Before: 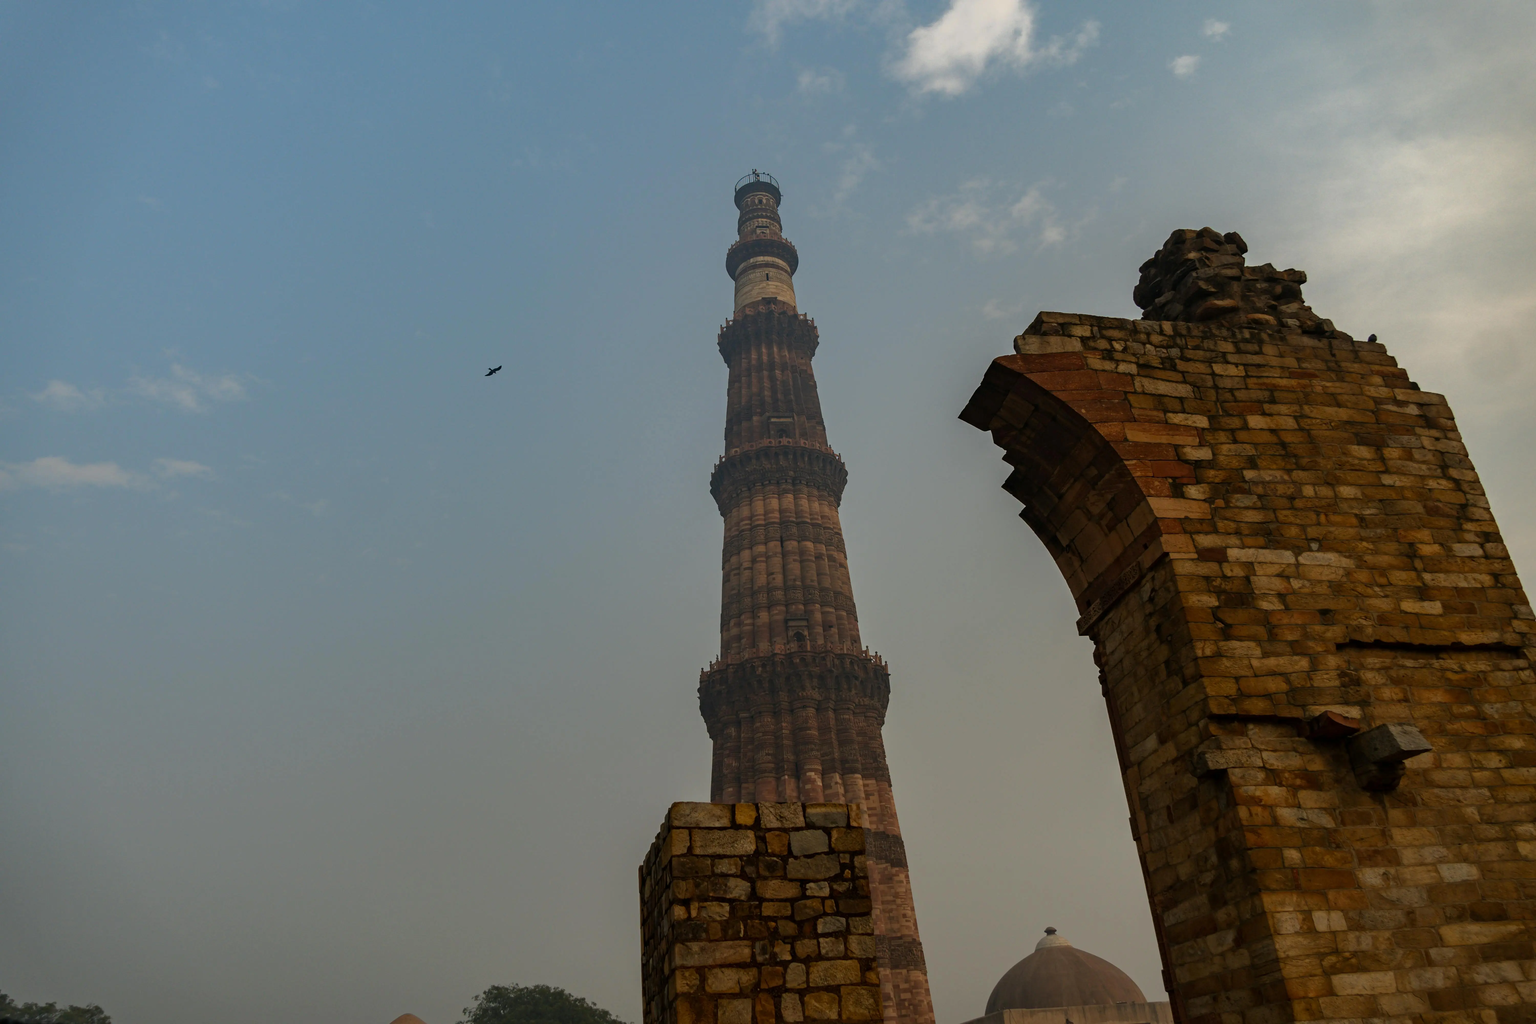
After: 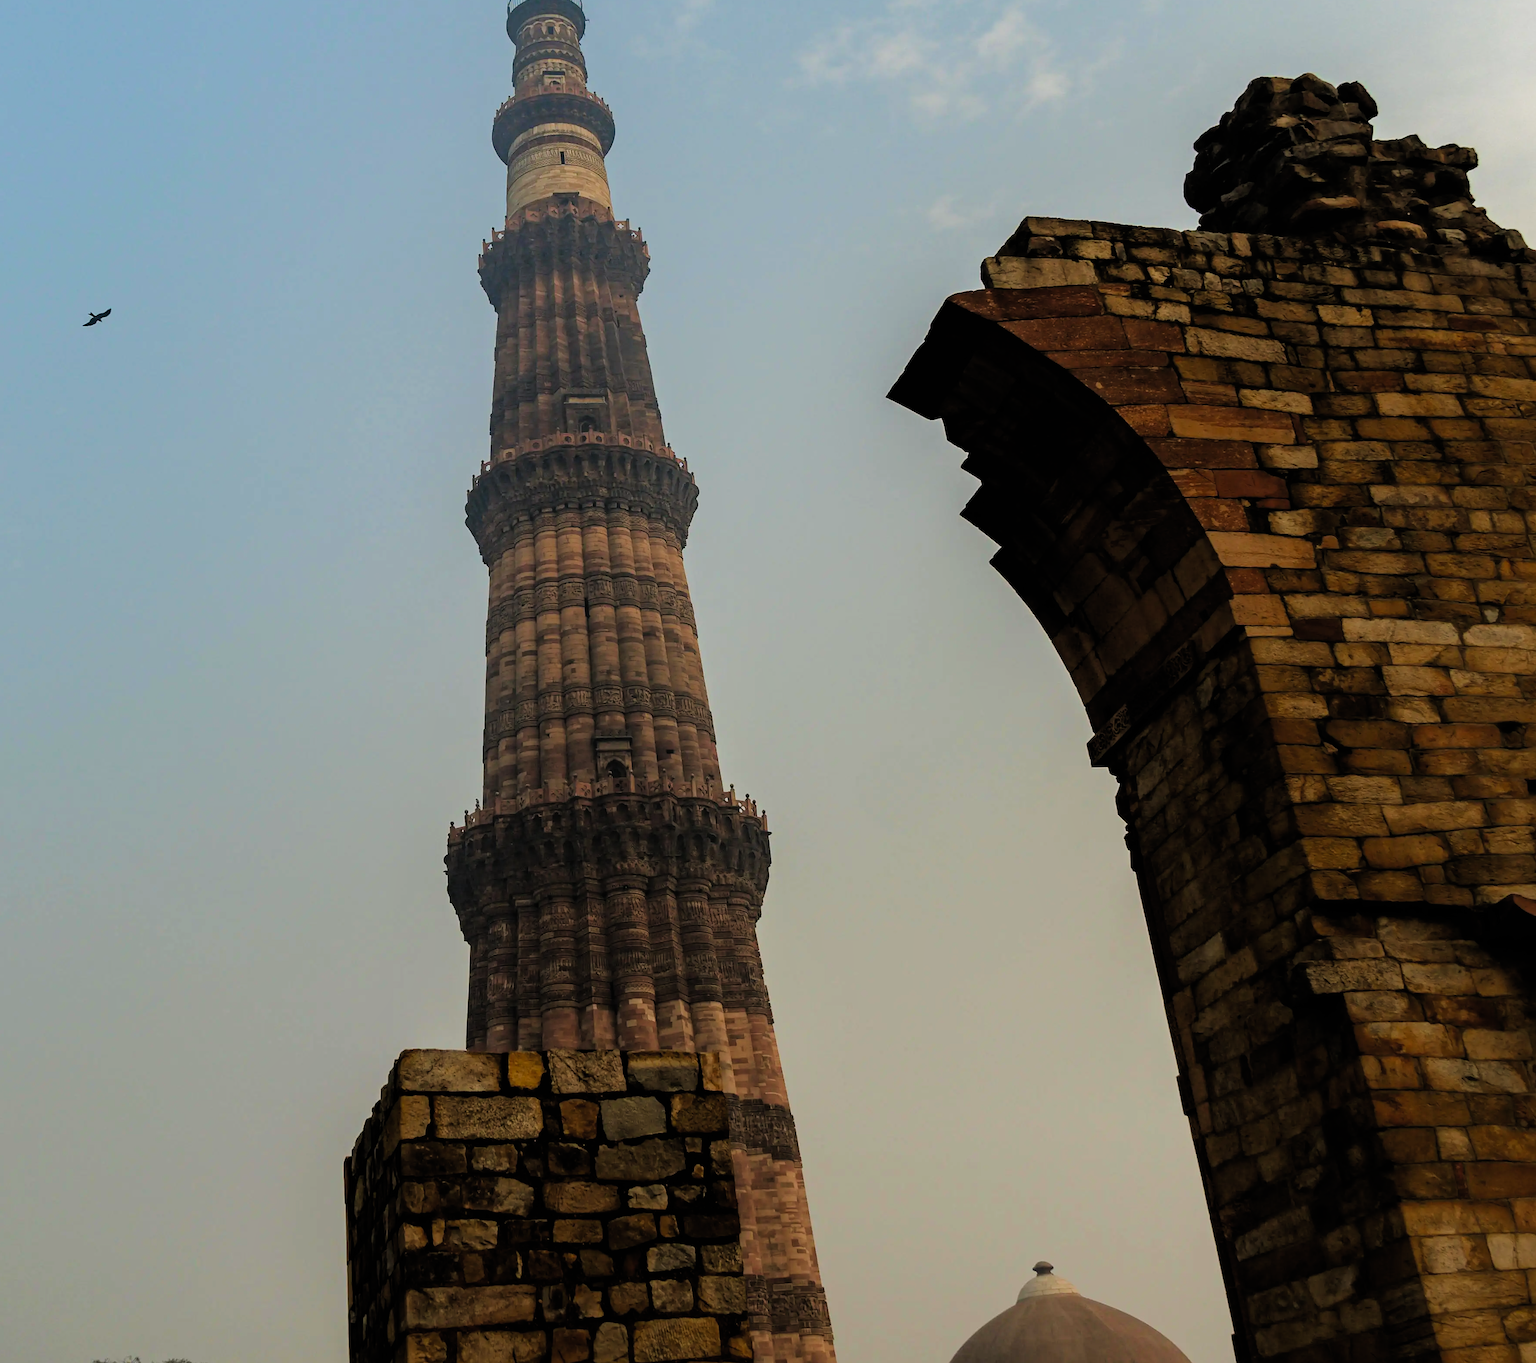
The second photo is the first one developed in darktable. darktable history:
velvia: strength 21.33%
sharpen: radius 1.597, amount 0.361, threshold 1.503
tone equalizer: -8 EV -1.05 EV, -7 EV -0.996 EV, -6 EV -0.887 EV, -5 EV -0.617 EV, -3 EV 0.593 EV, -2 EV 0.856 EV, -1 EV 0.995 EV, +0 EV 1.08 EV
filmic rgb: black relative exposure -7.99 EV, white relative exposure 4.06 EV, threshold 6 EV, hardness 4.17, contrast 0.936, color science v4 (2020), iterations of high-quality reconstruction 0, enable highlight reconstruction true
crop and rotate: left 28.401%, top 17.991%, right 12.695%, bottom 3.595%
contrast brightness saturation: saturation 0.099
